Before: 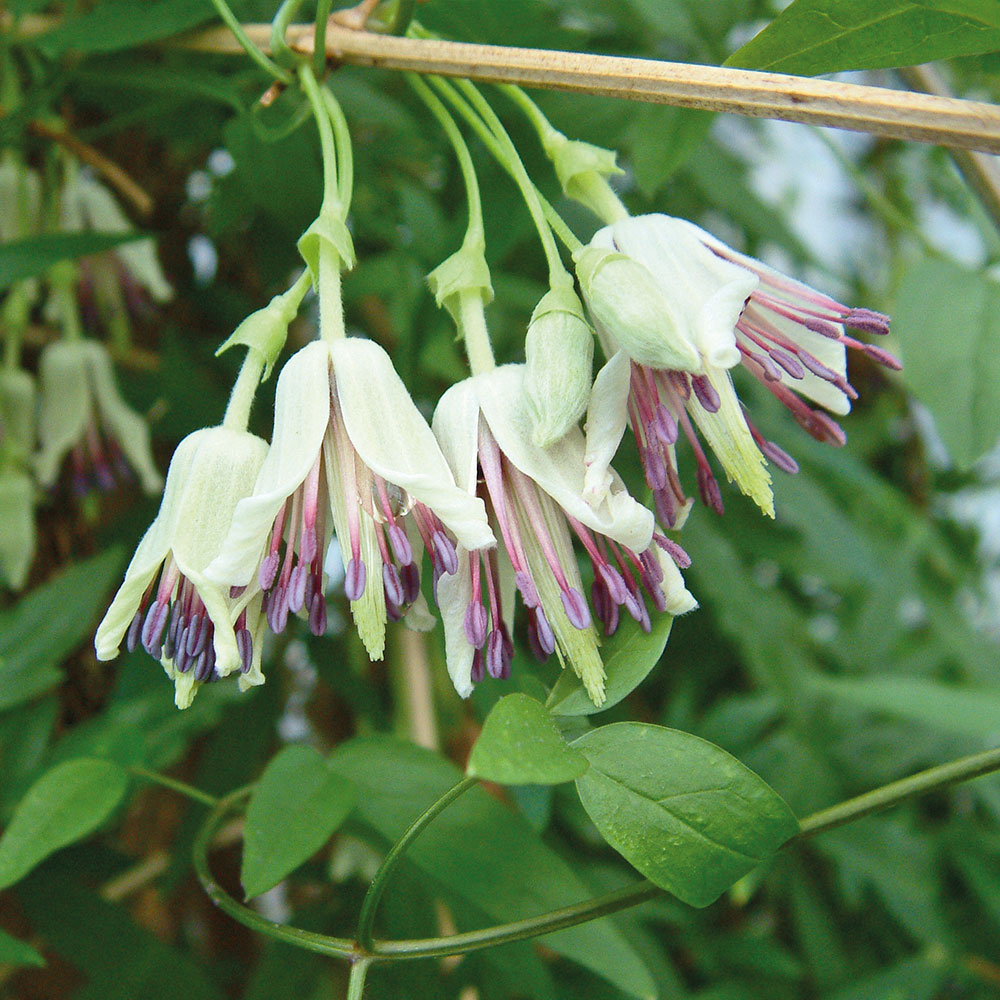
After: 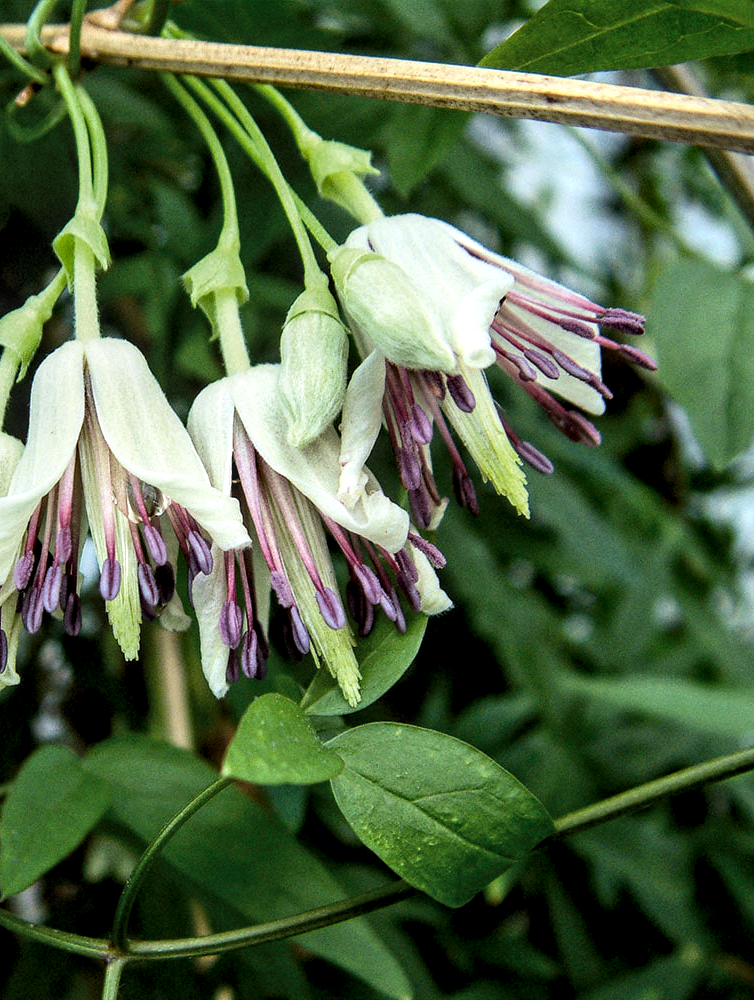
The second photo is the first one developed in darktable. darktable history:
levels: levels [0.116, 0.574, 1]
crop and rotate: left 24.6%
contrast brightness saturation: contrast 0.13, brightness -0.05, saturation 0.16
local contrast: detail 150%
